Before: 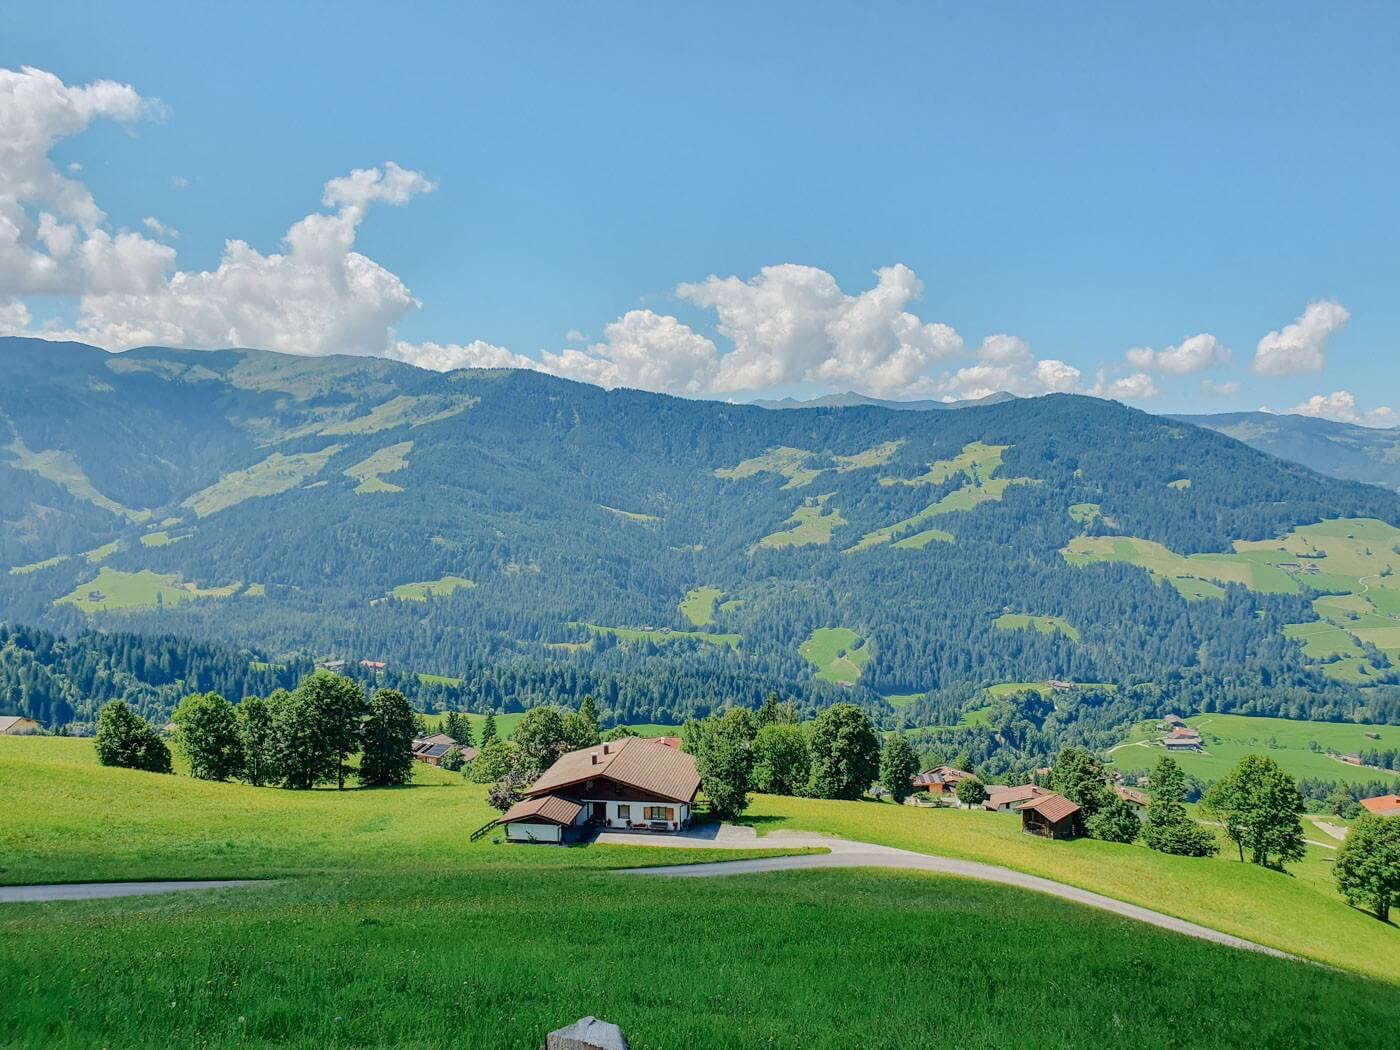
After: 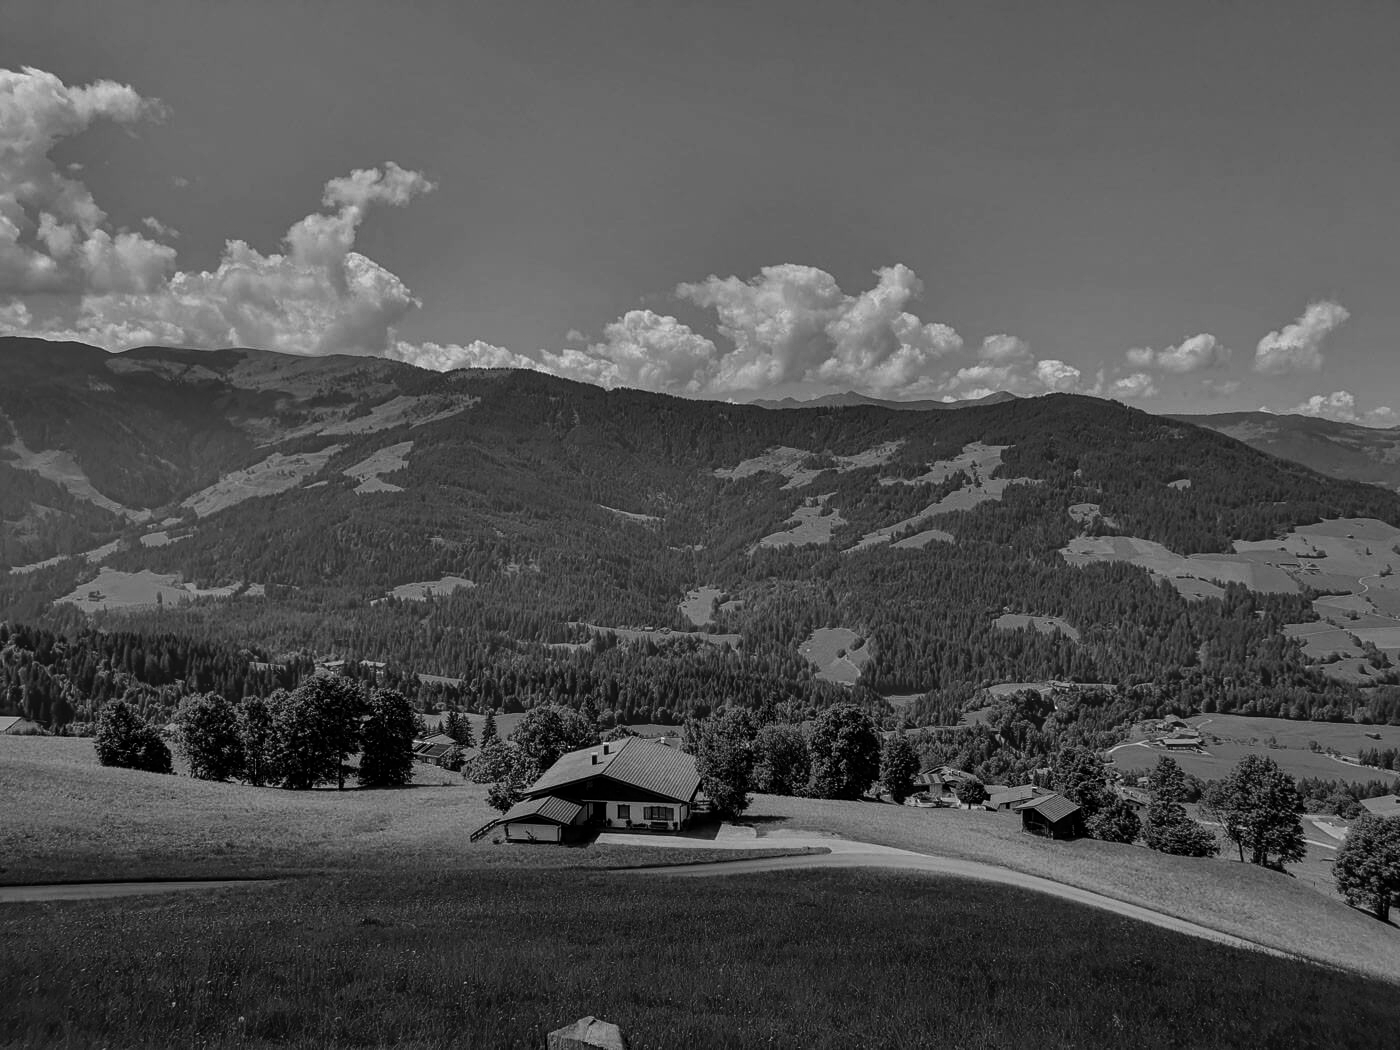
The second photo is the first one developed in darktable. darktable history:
shadows and highlights: shadows 37.27, highlights -28.18, soften with gaussian
contrast brightness saturation: contrast -0.03, brightness -0.59, saturation -1
